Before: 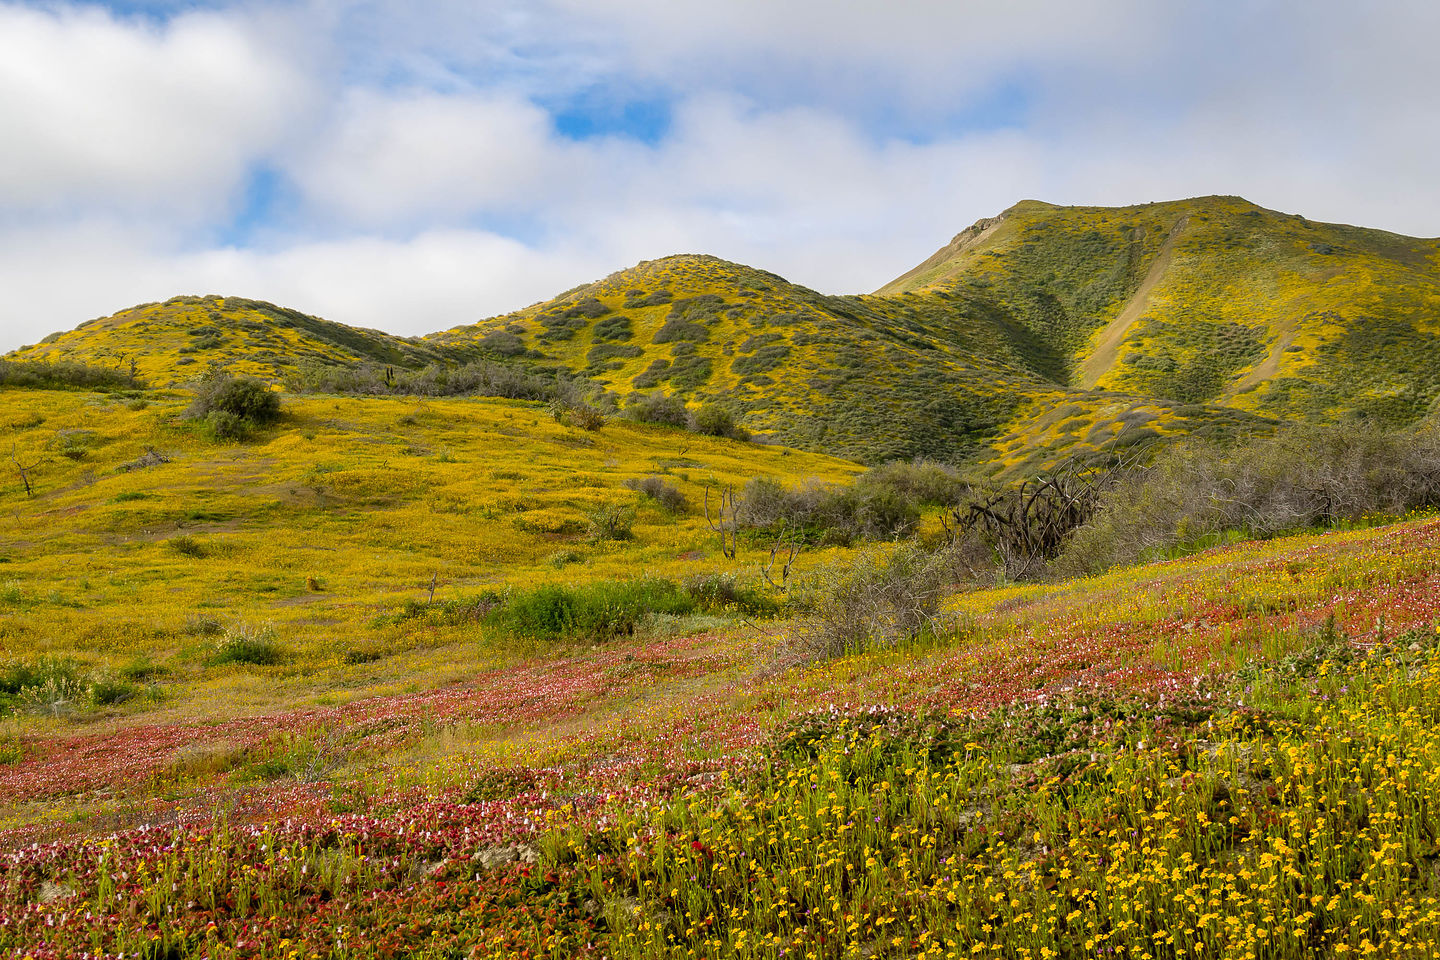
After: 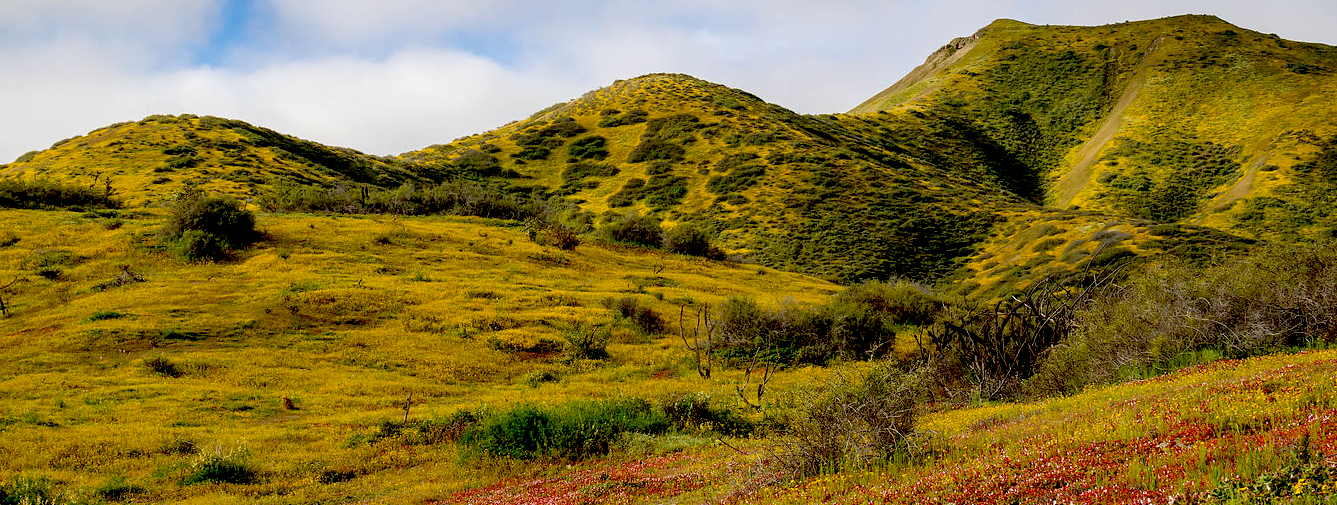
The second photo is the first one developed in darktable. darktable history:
exposure: black level correction 0.057, compensate highlight preservation false
crop: left 1.793%, top 18.914%, right 5.303%, bottom 28.394%
